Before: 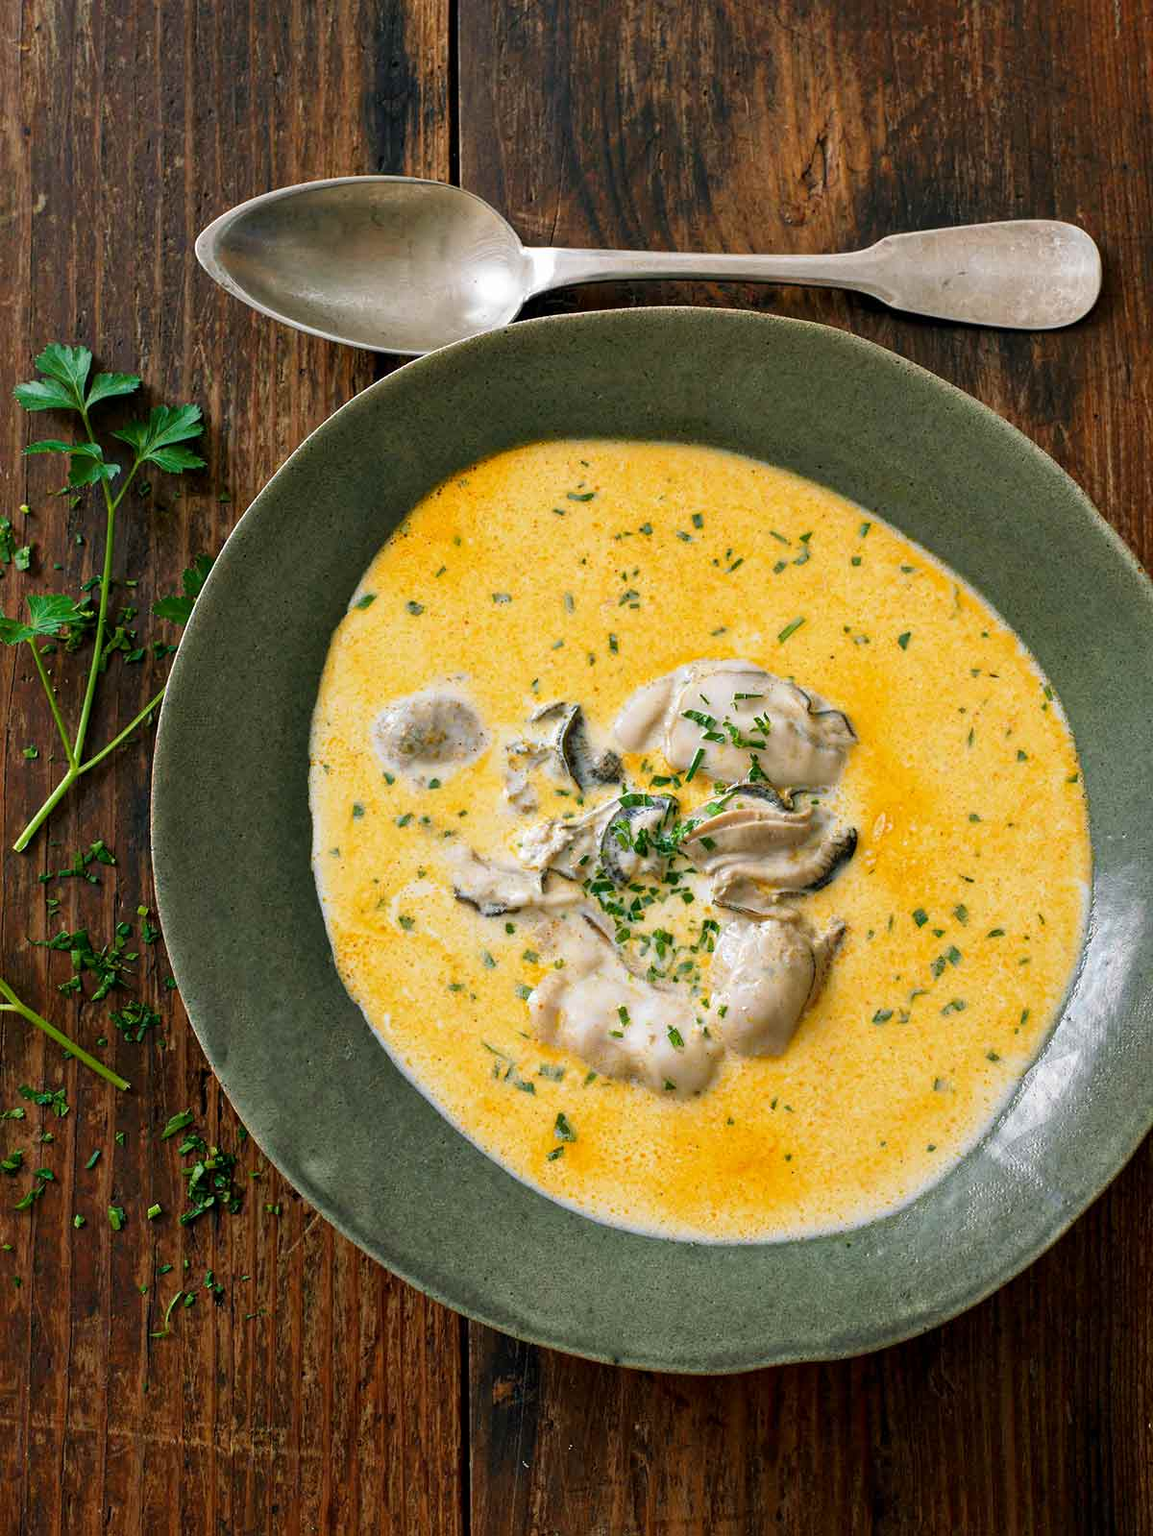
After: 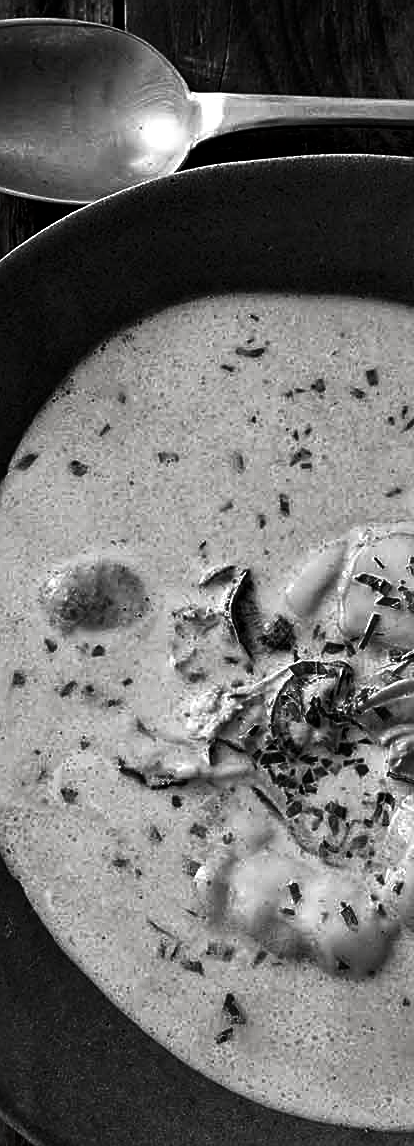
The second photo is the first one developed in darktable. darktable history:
sharpen: on, module defaults
exposure: black level correction 0.007, exposure 0.156 EV, compensate highlight preservation false
crop and rotate: left 29.58%, top 10.322%, right 35.919%, bottom 17.993%
contrast brightness saturation: contrast -0.038, brightness -0.577, saturation -0.983
